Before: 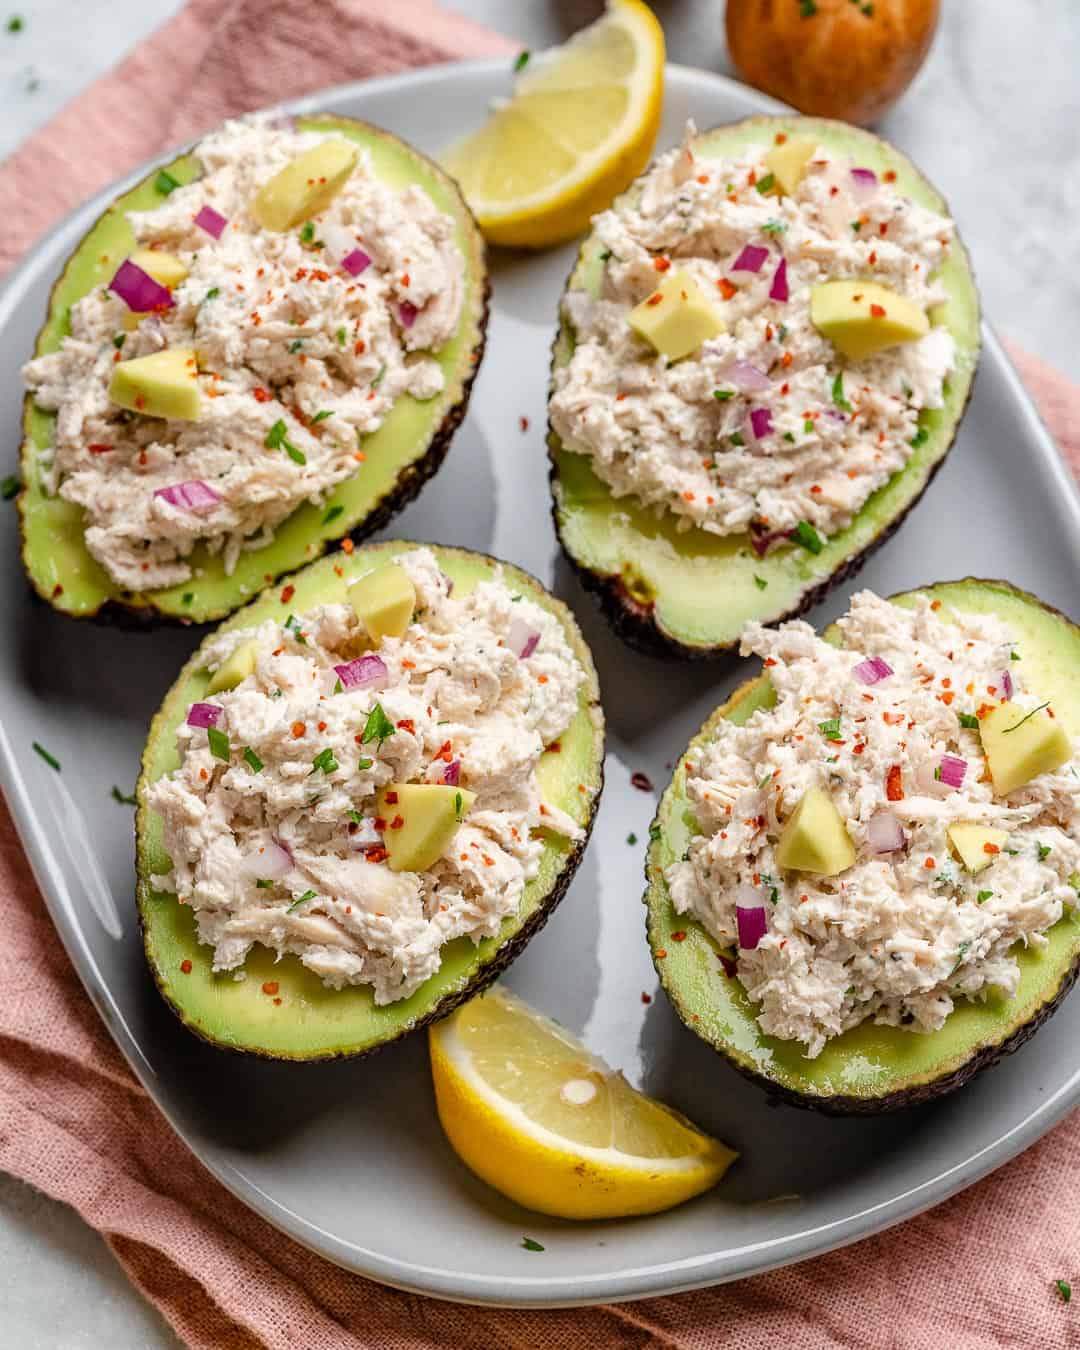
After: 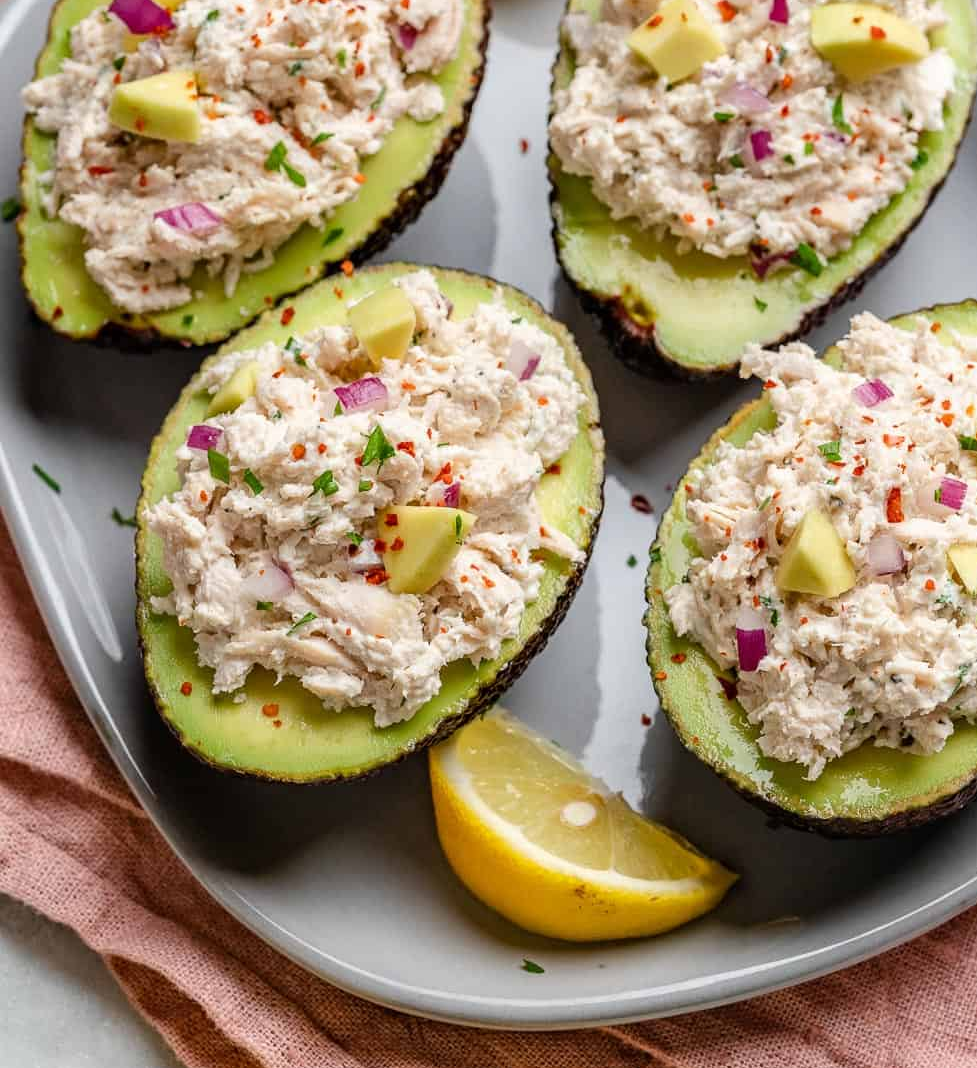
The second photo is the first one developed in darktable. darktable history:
crop: top 20.618%, right 9.471%, bottom 0.234%
